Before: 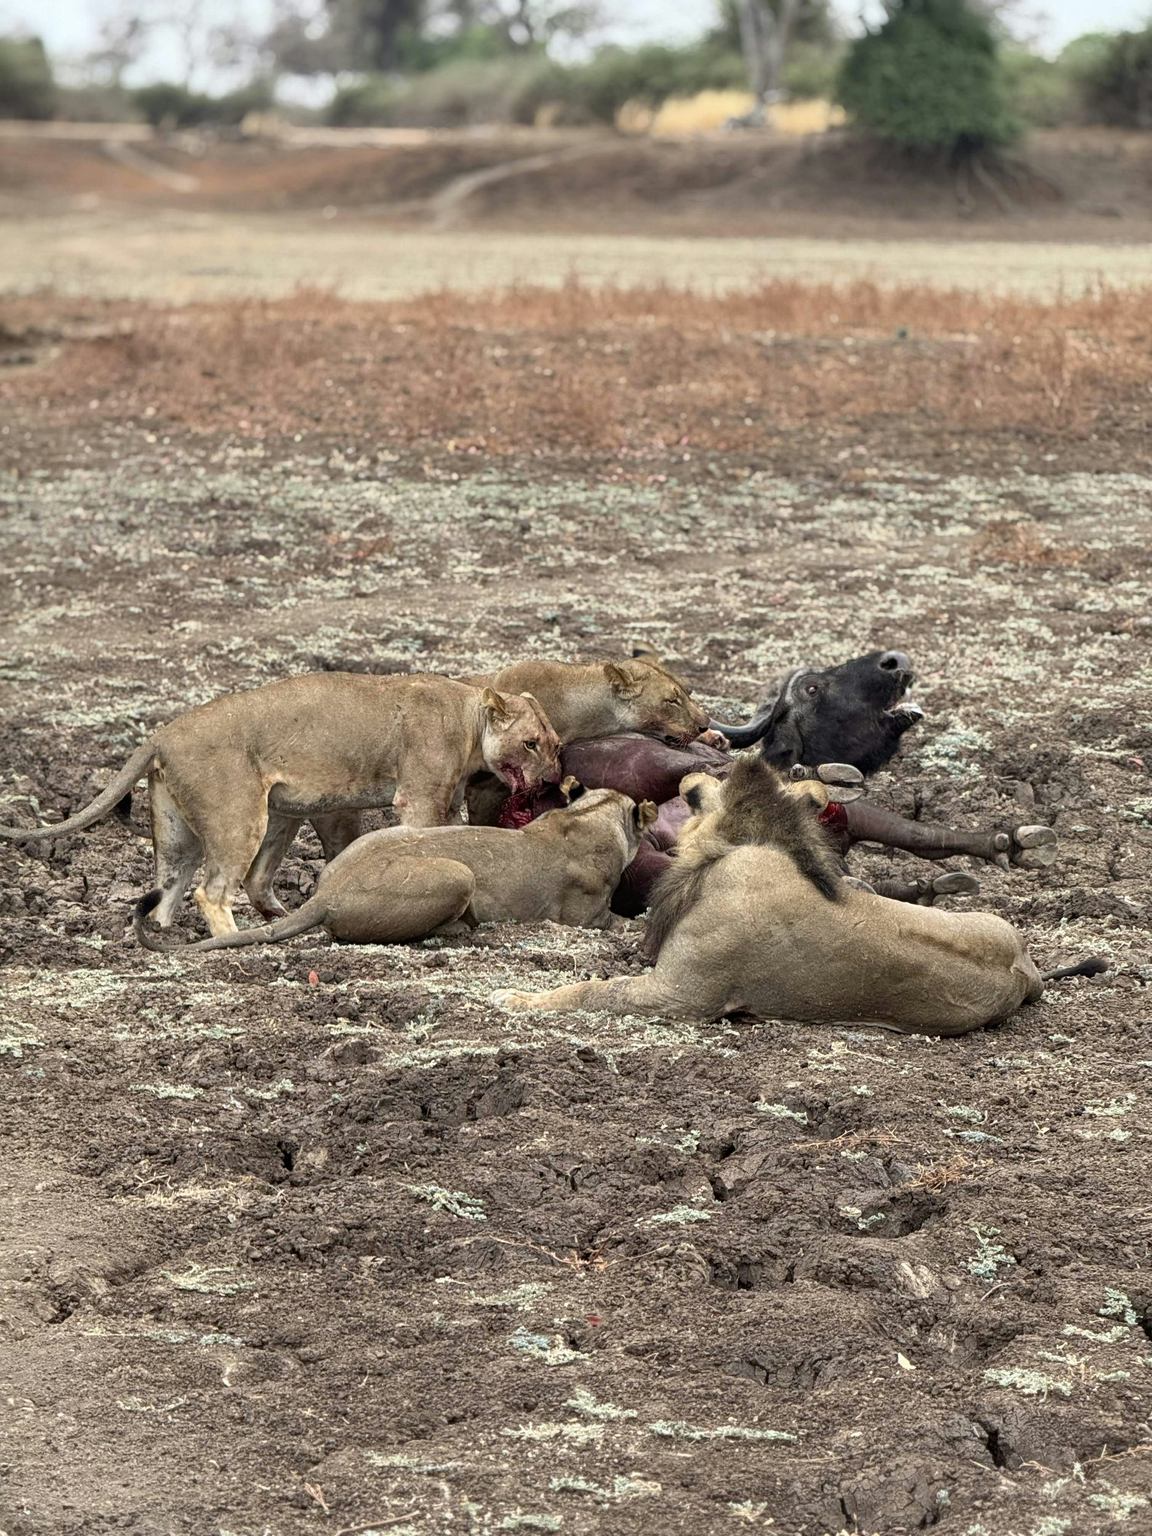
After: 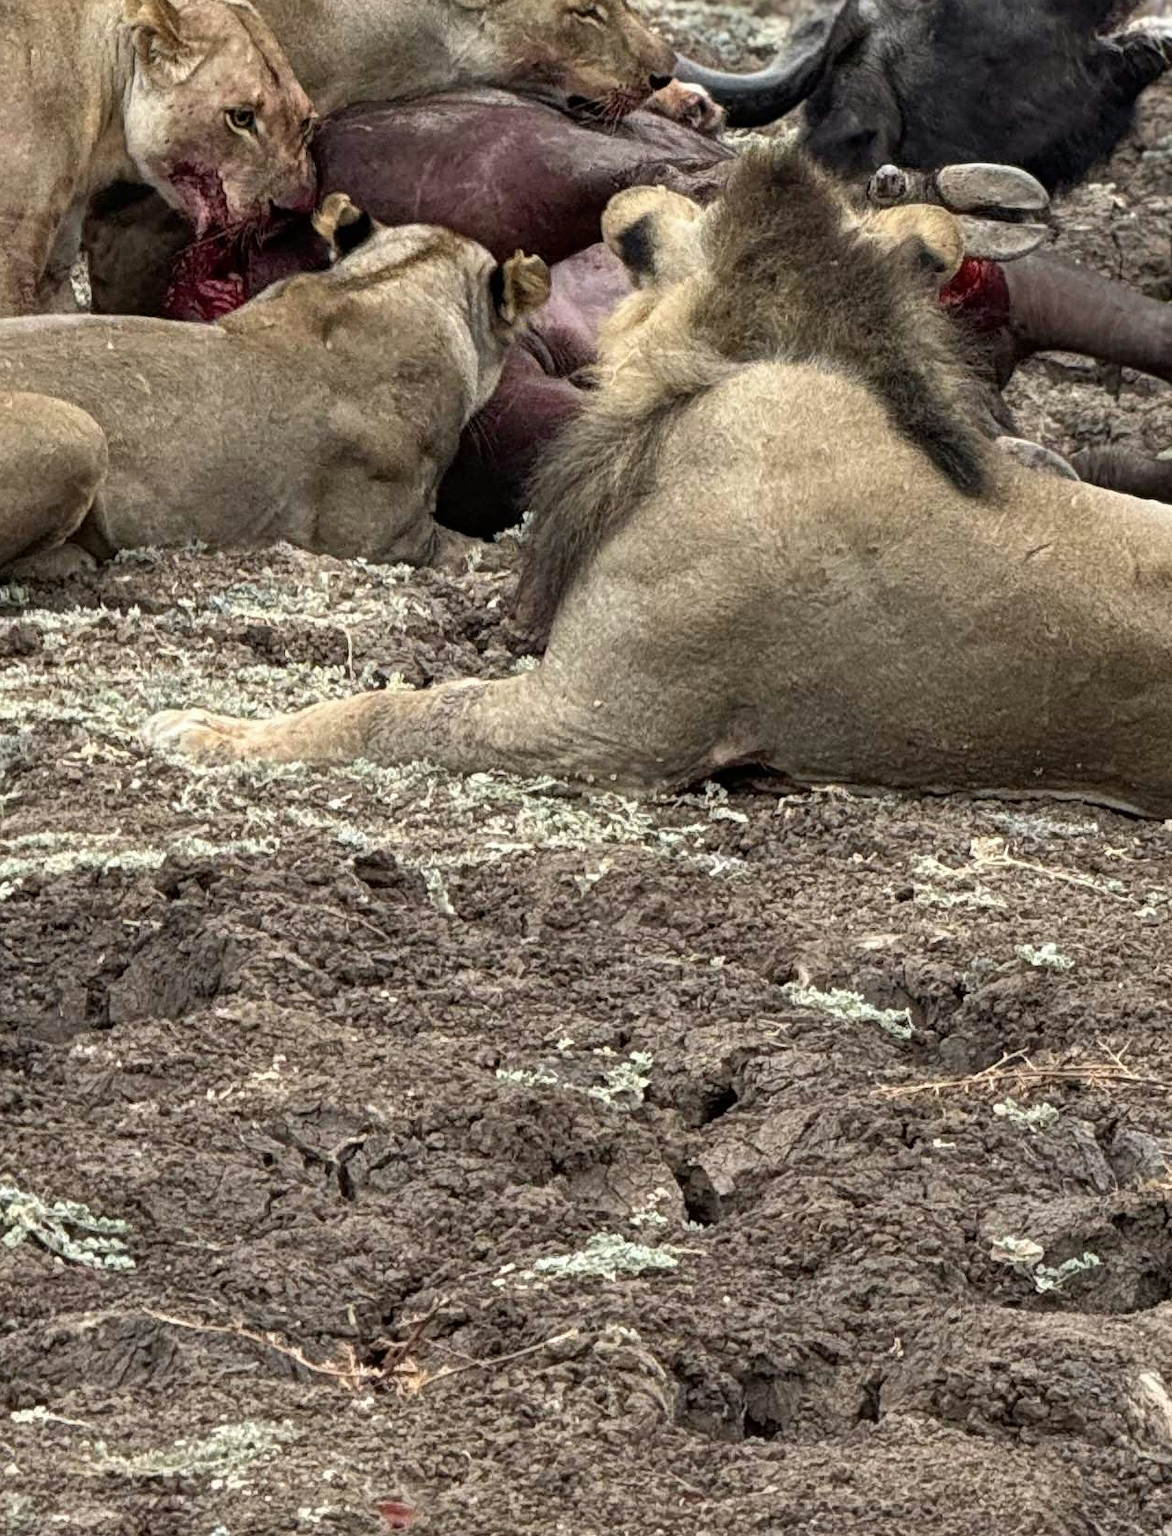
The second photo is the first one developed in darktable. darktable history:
crop: left 37.406%, top 45.323%, right 20.592%, bottom 13.403%
